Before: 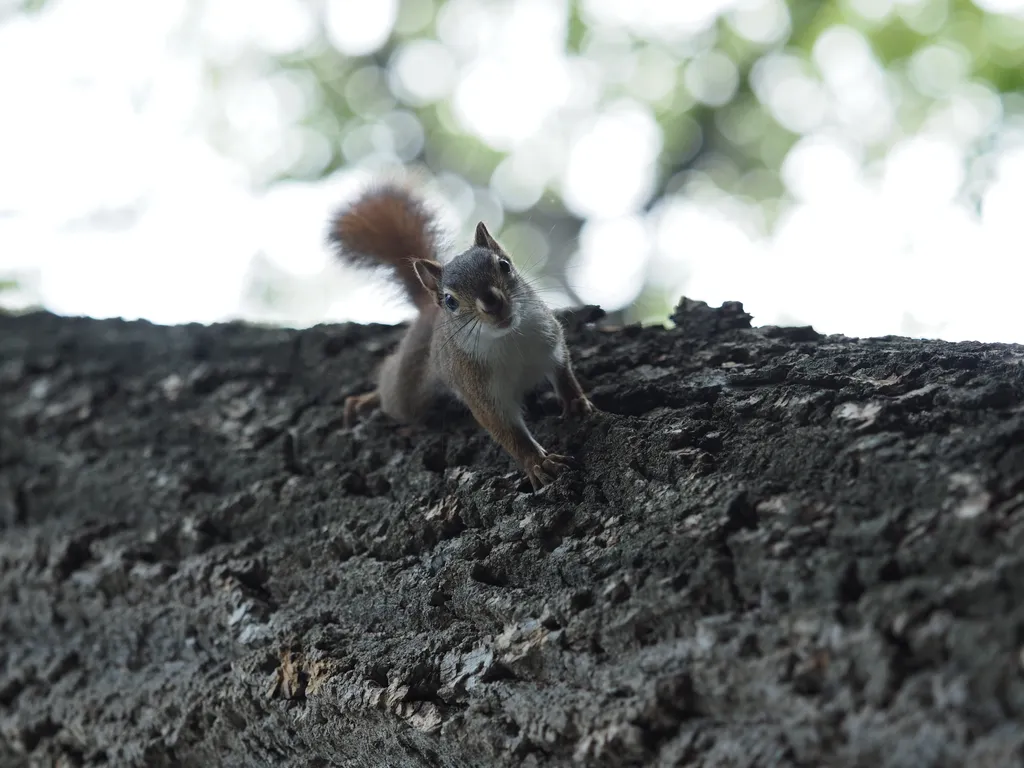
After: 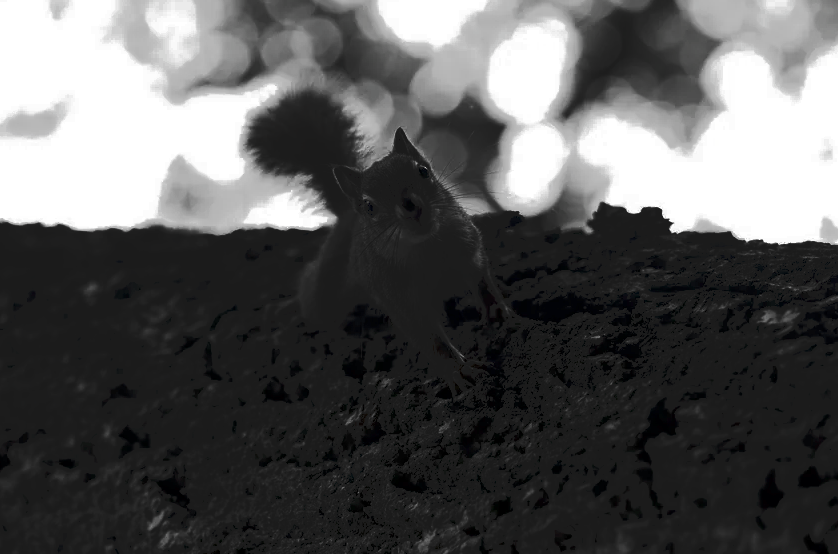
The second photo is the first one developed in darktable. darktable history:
tone curve: curves: ch0 [(0, 0) (0.003, 0.098) (0.011, 0.099) (0.025, 0.103) (0.044, 0.114) (0.069, 0.13) (0.1, 0.142) (0.136, 0.161) (0.177, 0.189) (0.224, 0.224) (0.277, 0.266) (0.335, 0.32) (0.399, 0.38) (0.468, 0.45) (0.543, 0.522) (0.623, 0.598) (0.709, 0.669) (0.801, 0.731) (0.898, 0.786) (1, 1)], preserve colors none
crop: left 7.934%, top 12.314%, right 10.136%, bottom 15.436%
contrast brightness saturation: contrast 0.021, brightness -0.997, saturation -0.986
